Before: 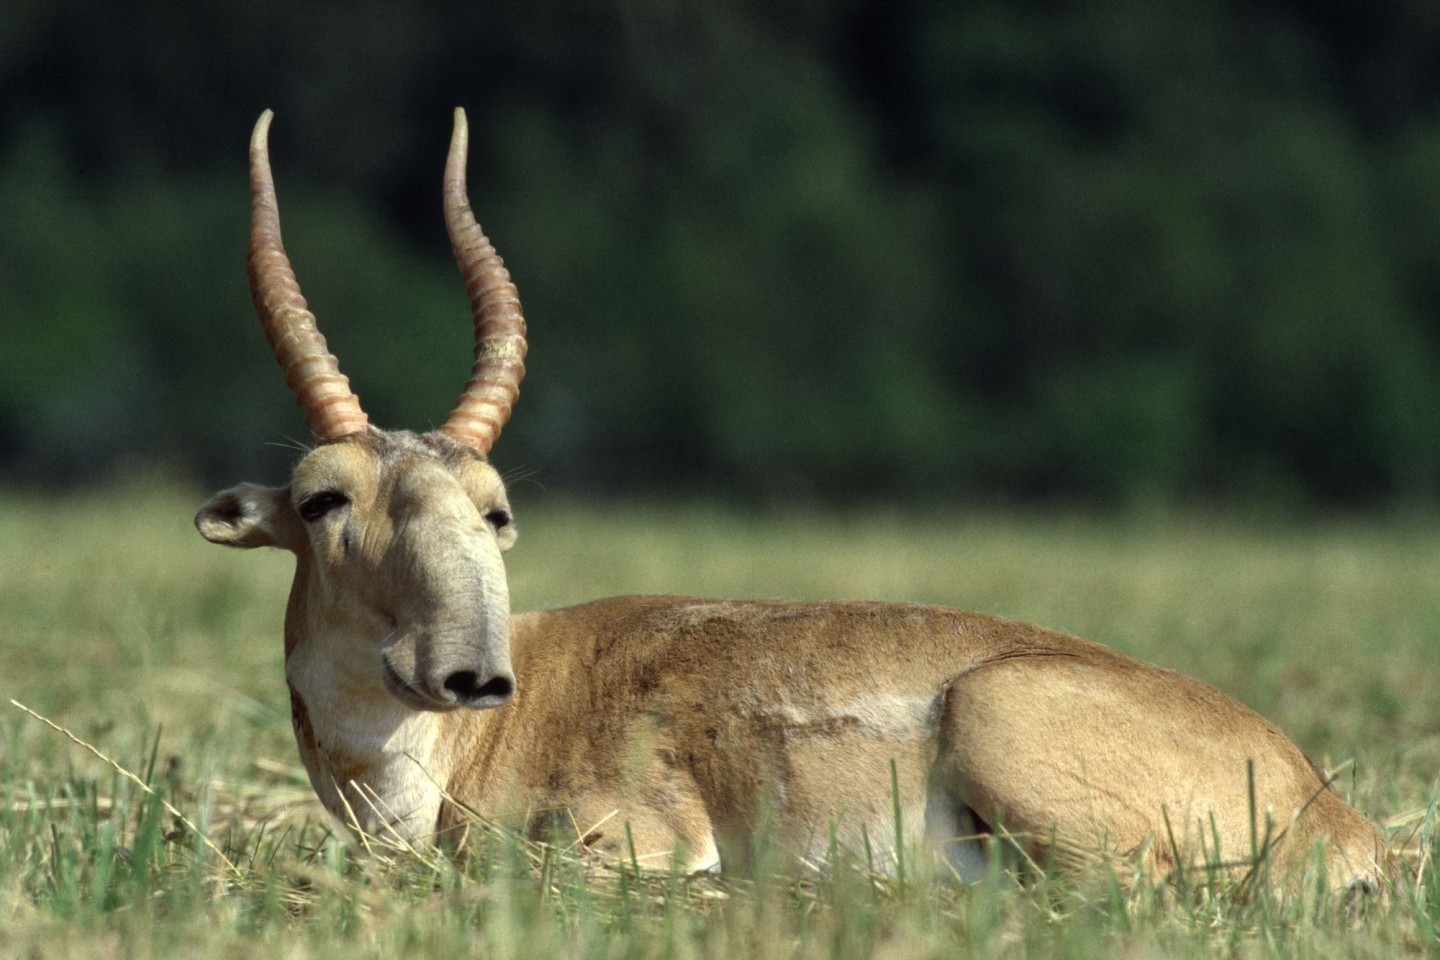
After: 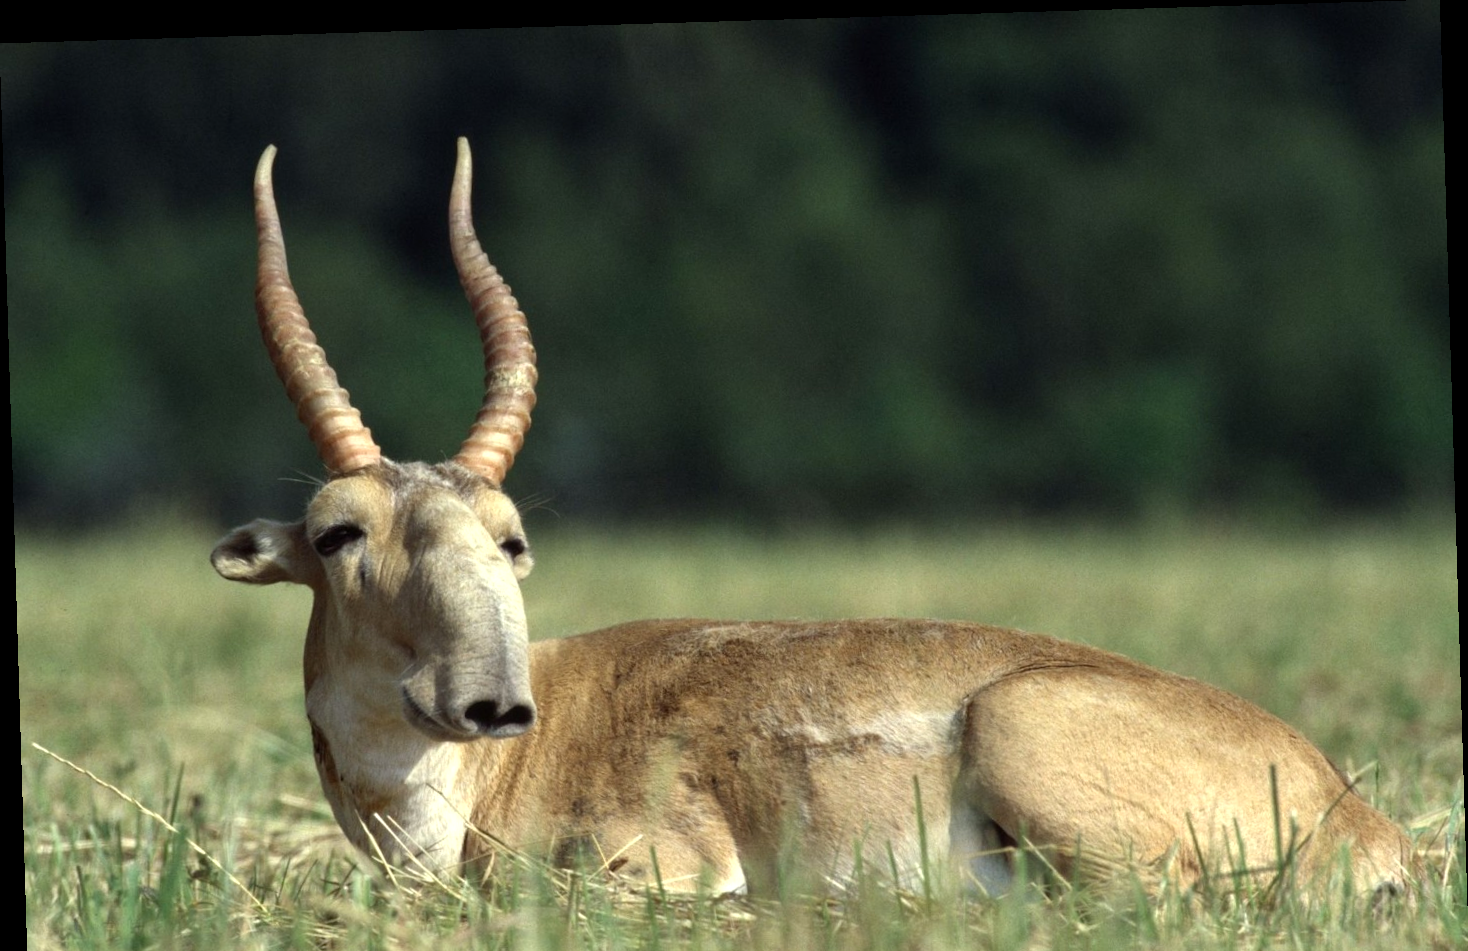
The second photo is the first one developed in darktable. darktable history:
crop and rotate: top 0%, bottom 5.097%
exposure: exposure 0.191 EV, compensate highlight preservation false
rotate and perspective: rotation -1.75°, automatic cropping off
shadows and highlights: shadows -10, white point adjustment 1.5, highlights 10
